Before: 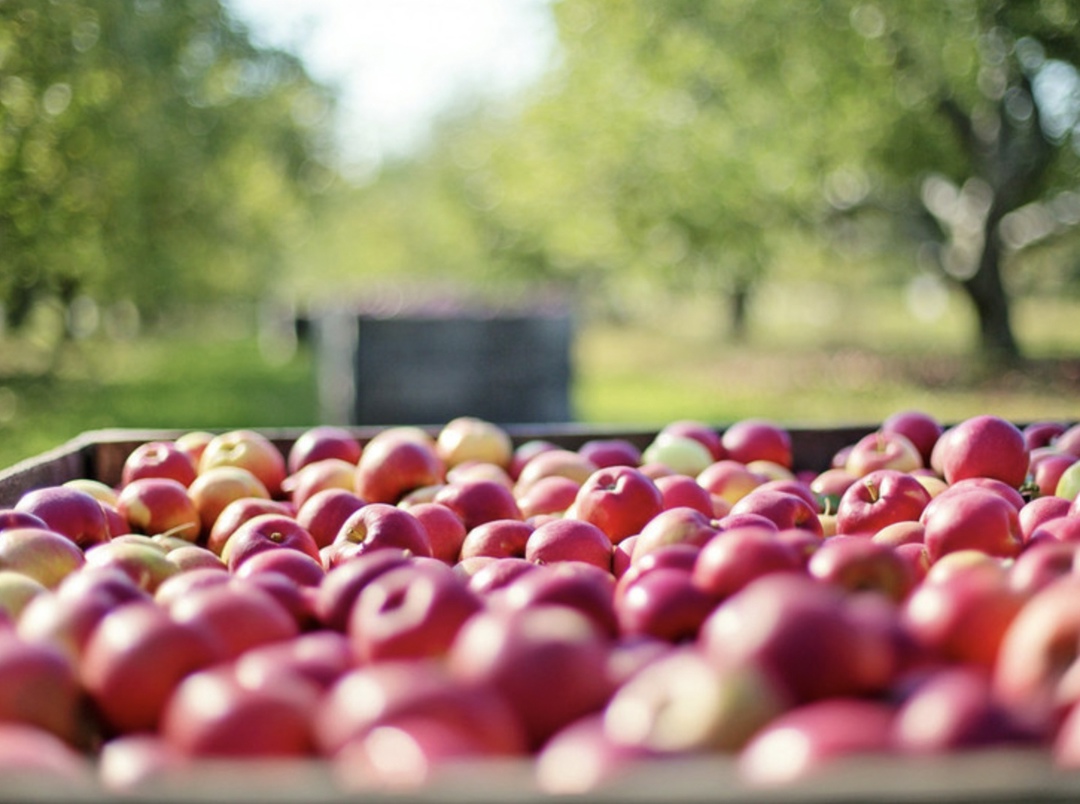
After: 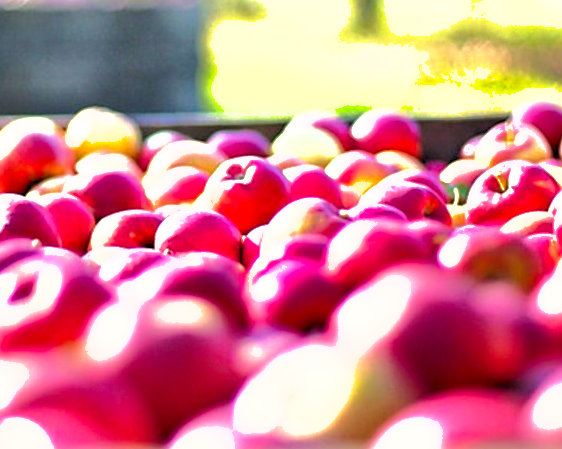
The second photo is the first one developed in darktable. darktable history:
exposure: exposure 0.807 EV, compensate highlight preservation false
levels: levels [0.062, 0.494, 0.925]
shadows and highlights: highlights -59.95
contrast brightness saturation: contrast 0.08, saturation 0.198
crop: left 34.384%, top 38.664%, right 13.521%, bottom 5.454%
sharpen: on, module defaults
color balance rgb: linear chroma grading › global chroma 15.349%, perceptual saturation grading › global saturation 0.637%, global vibrance 5.232%, contrast 2.872%
